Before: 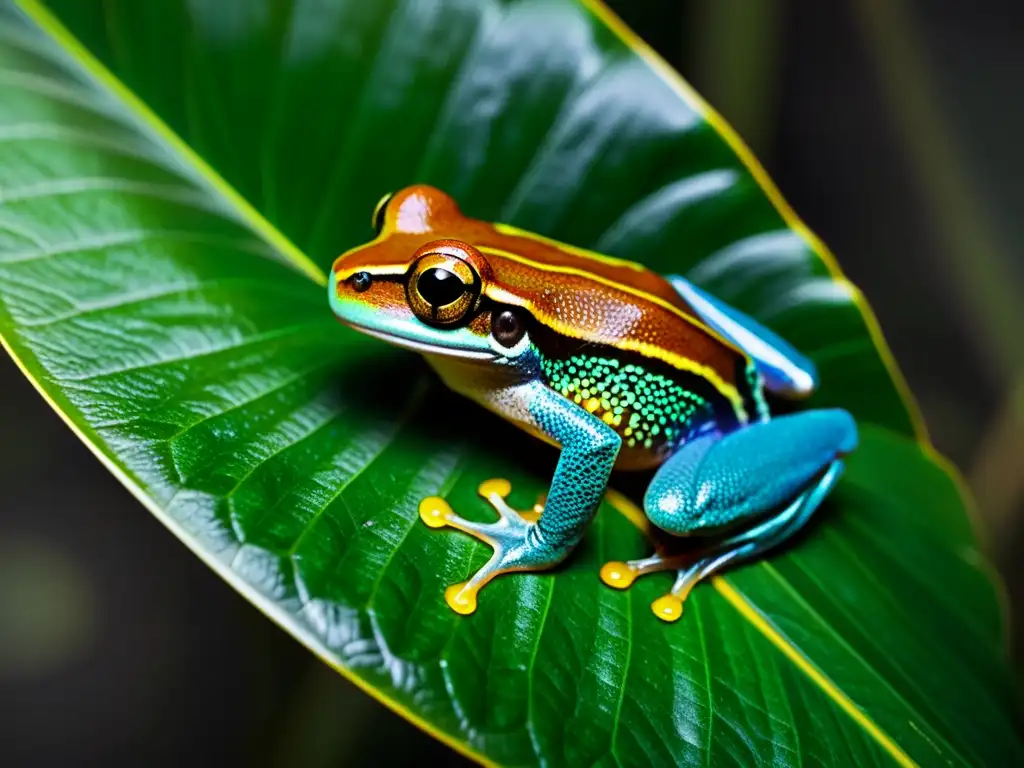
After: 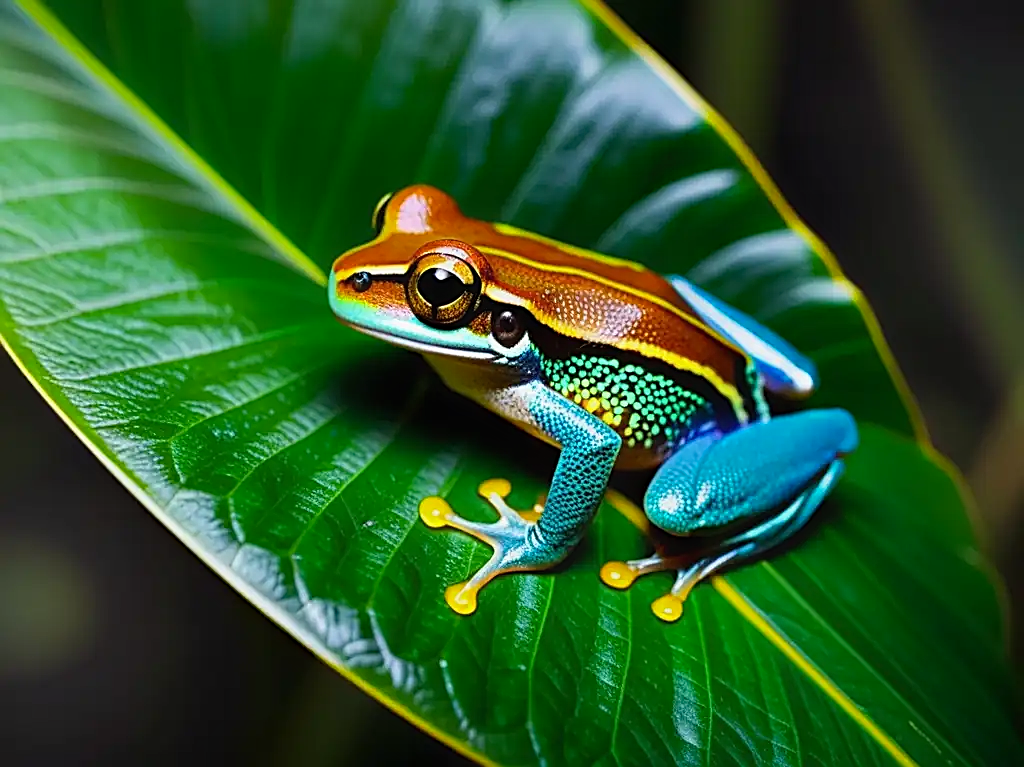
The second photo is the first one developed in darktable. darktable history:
contrast equalizer: y [[0.5, 0.486, 0.447, 0.446, 0.489, 0.5], [0.5 ×6], [0.5 ×6], [0 ×6], [0 ×6]]
crop: bottom 0.074%
haze removal: compatibility mode true, adaptive false
sharpen: on, module defaults
